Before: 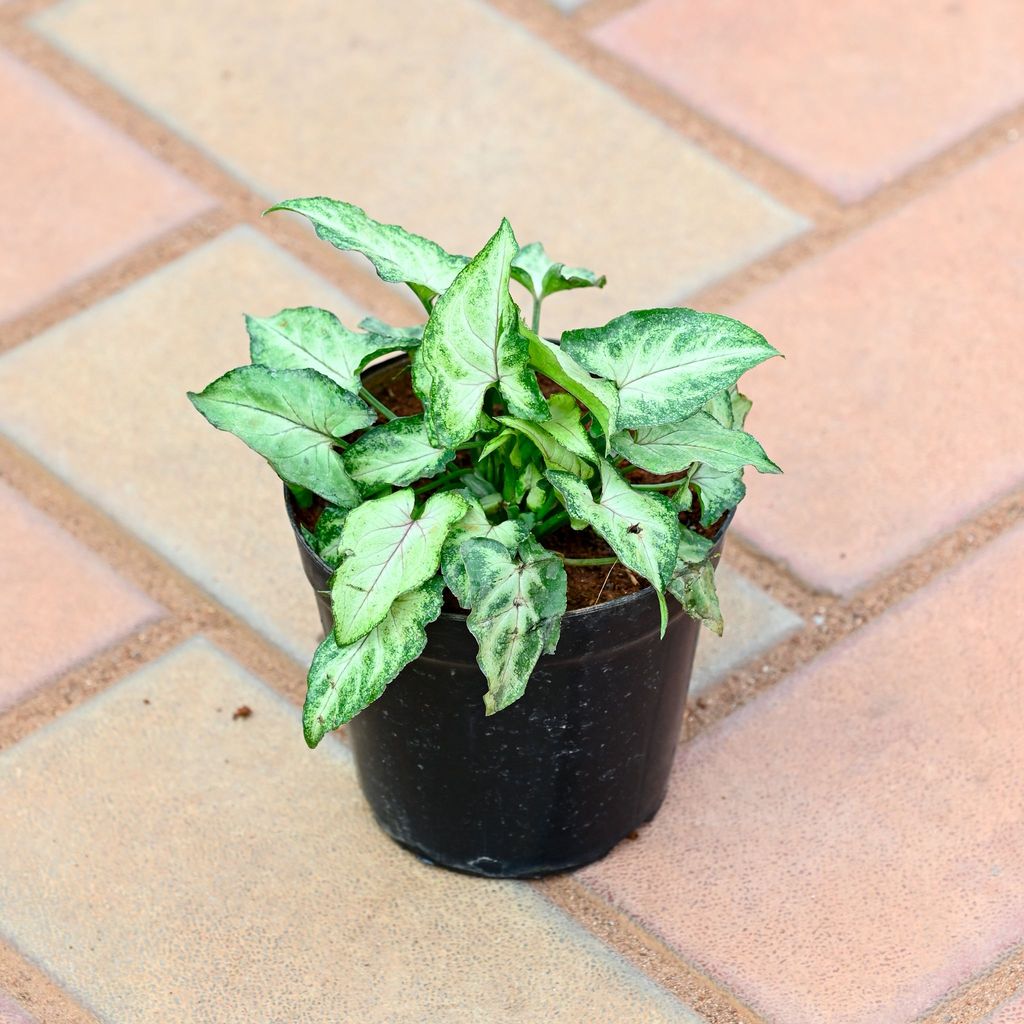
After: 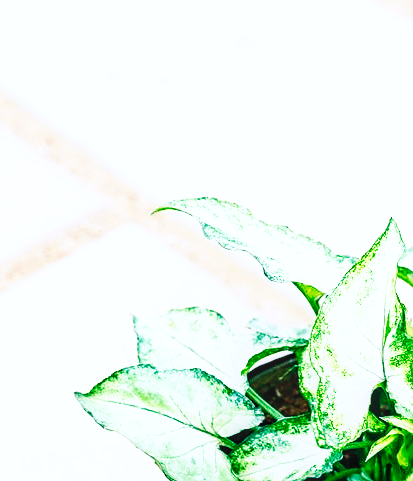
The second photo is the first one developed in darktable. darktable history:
sharpen: amount 0.202
color correction: highlights a* -0.15, highlights b* -5.23, shadows a* -0.135, shadows b* -0.106
crop and rotate: left 11.105%, top 0.082%, right 48.537%, bottom 52.908%
base curve: curves: ch0 [(0, 0) (0.007, 0.004) (0.027, 0.03) (0.046, 0.07) (0.207, 0.54) (0.442, 0.872) (0.673, 0.972) (1, 1)], preserve colors none
color balance rgb: shadows lift › luminance -28.839%, shadows lift › chroma 10.105%, shadows lift › hue 227.59°, perceptual saturation grading › global saturation 0.298%, perceptual brilliance grading › global brilliance 1.505%, perceptual brilliance grading › highlights 8.766%, perceptual brilliance grading › shadows -3.21%, global vibrance 10%
local contrast: on, module defaults
